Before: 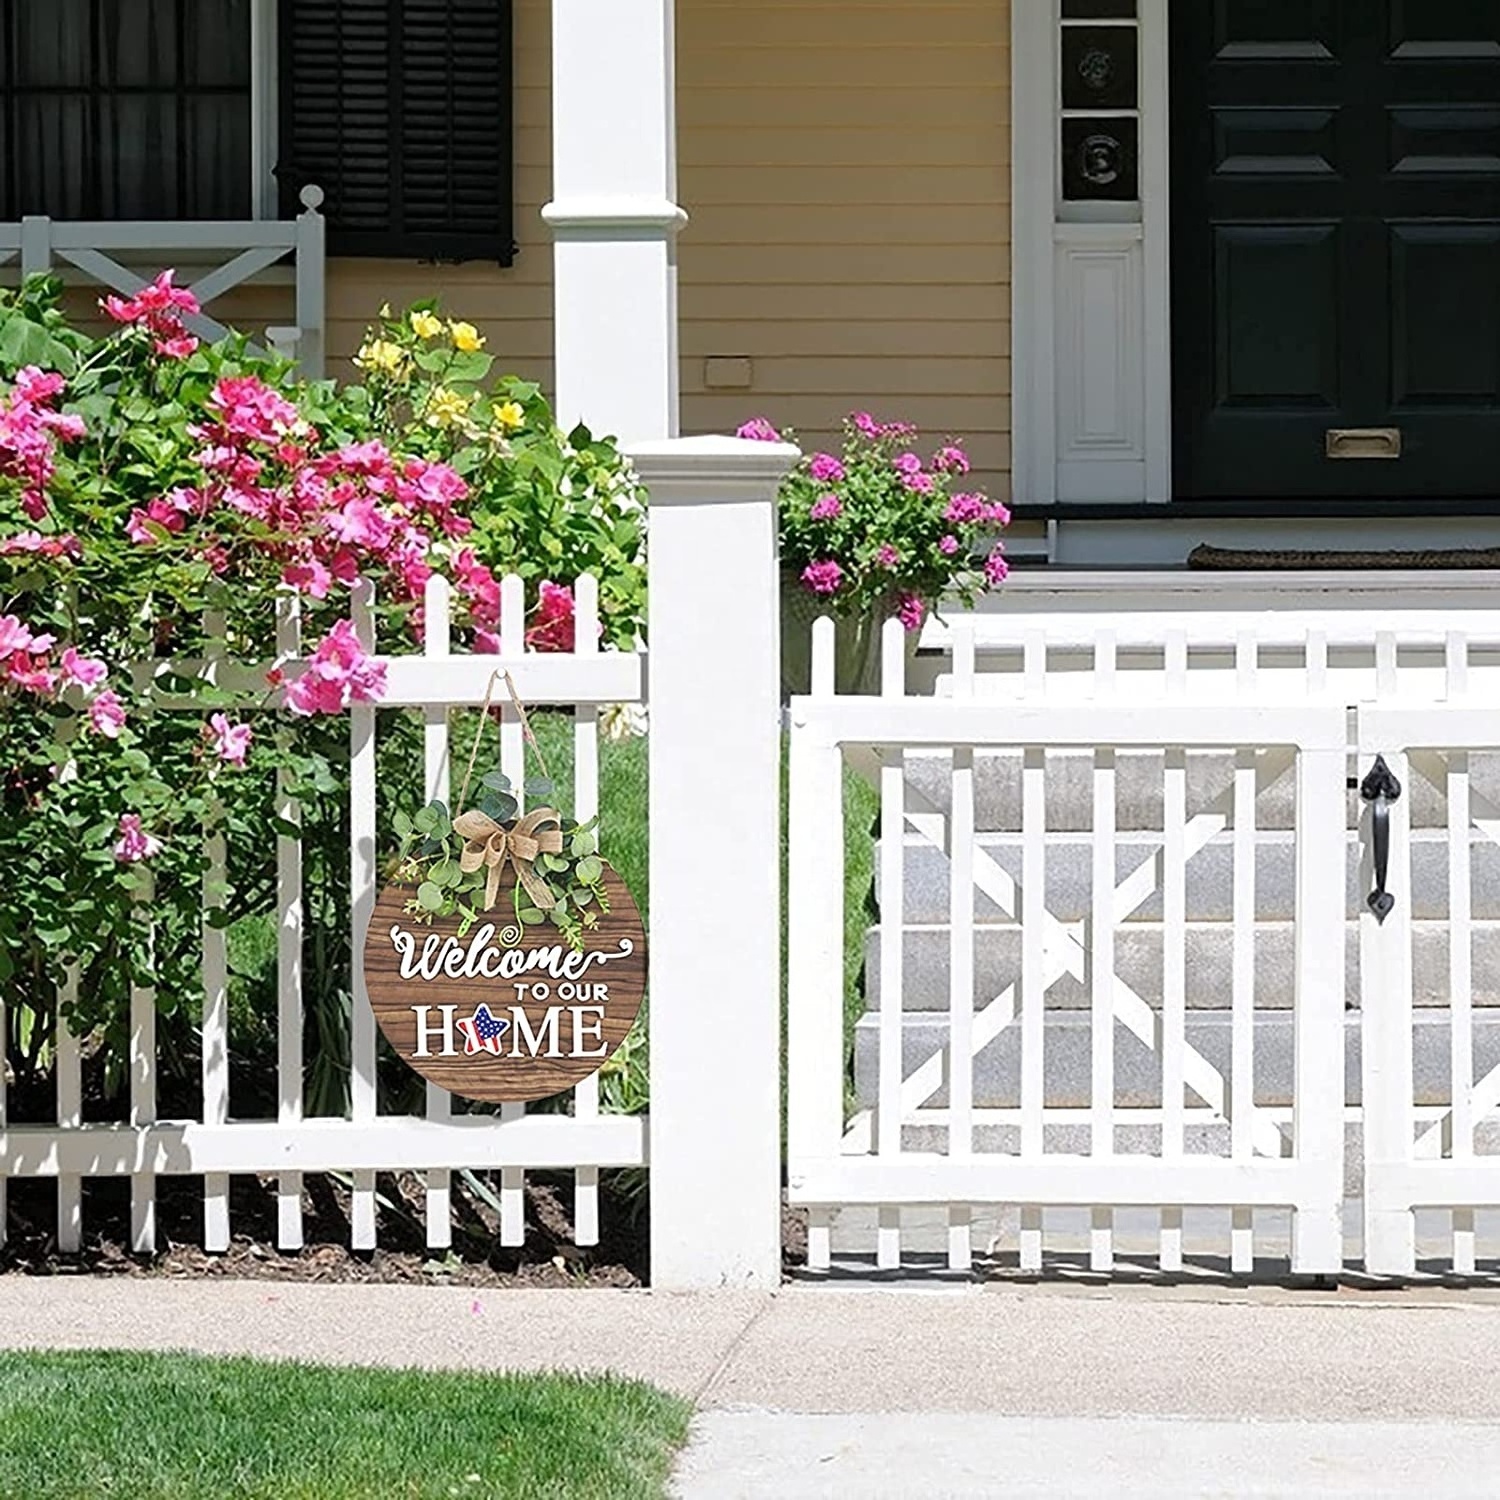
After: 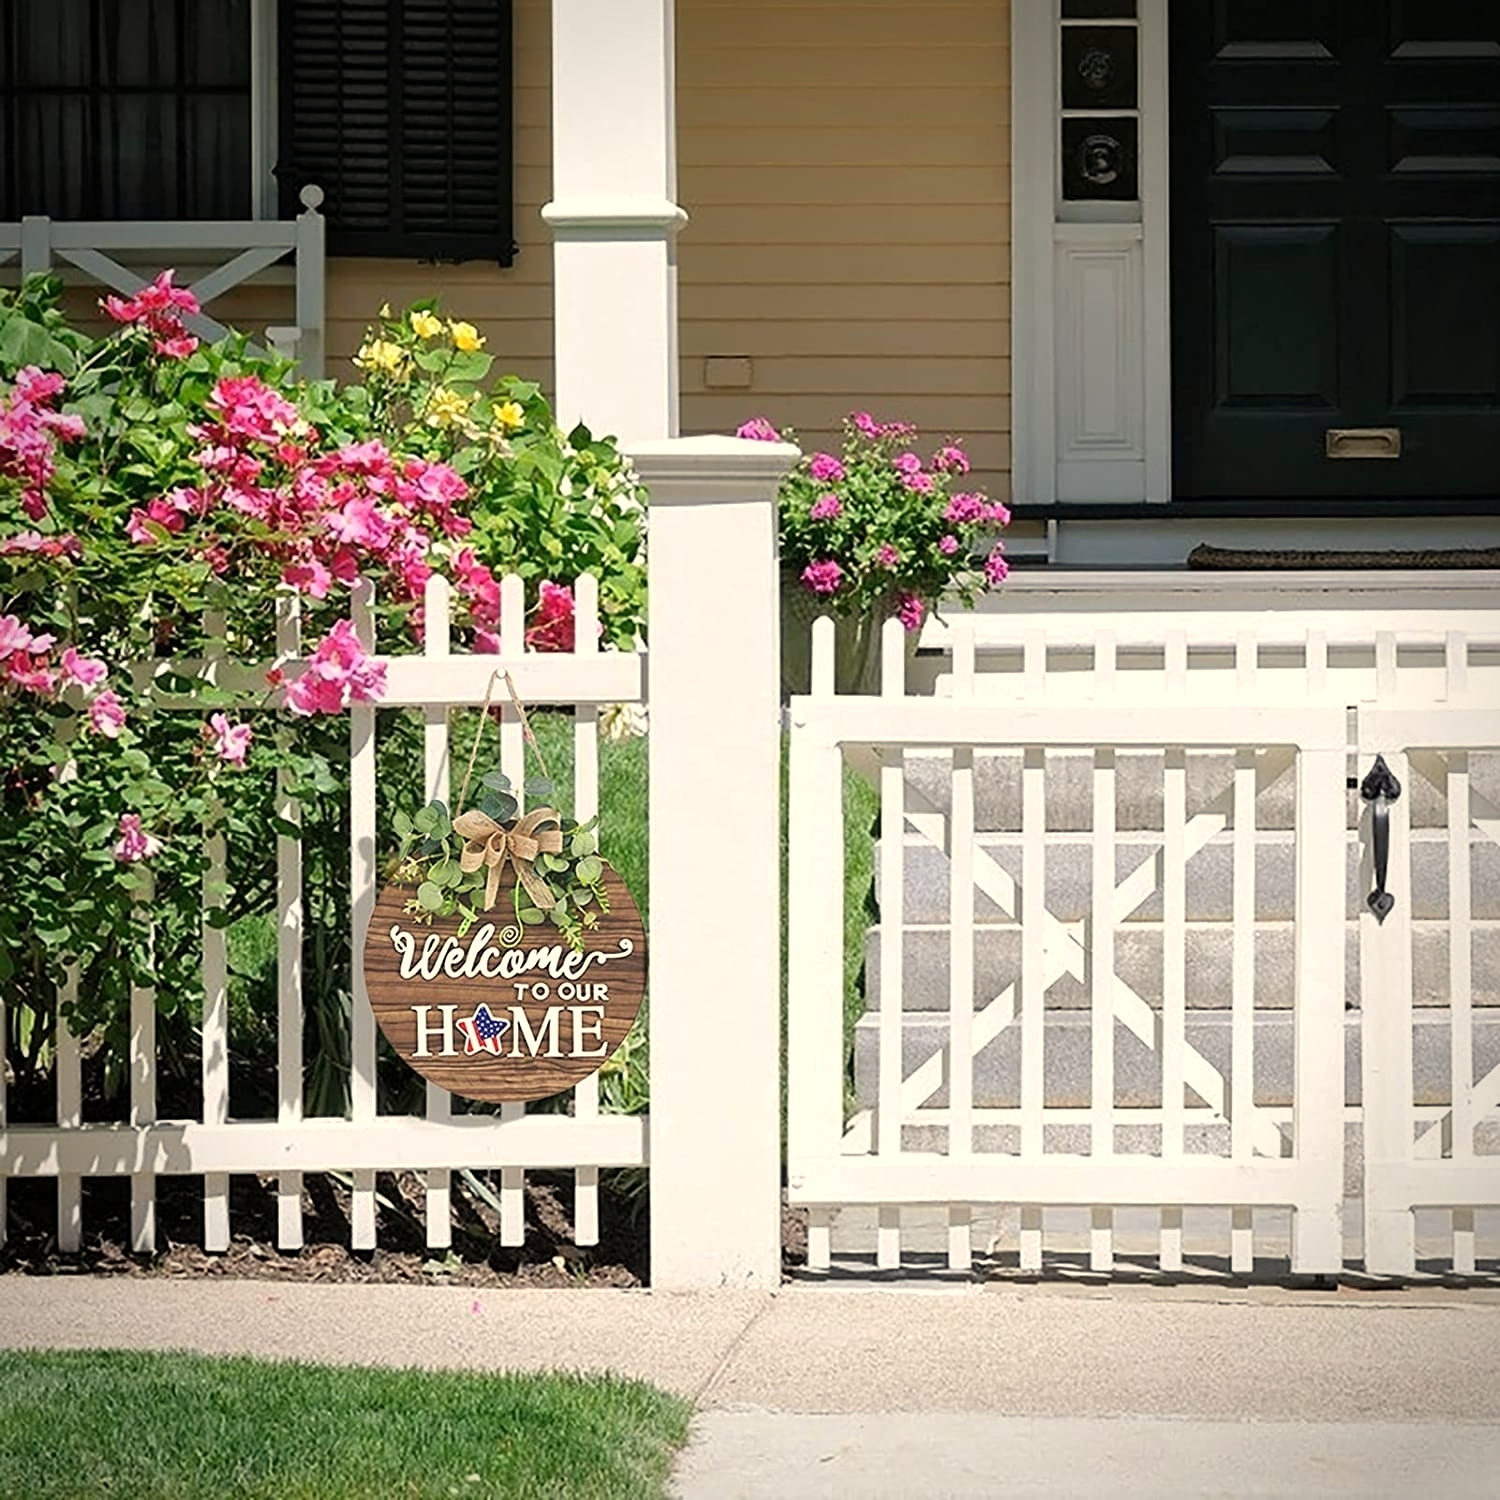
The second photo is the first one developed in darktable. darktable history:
vignetting: saturation 0, unbound false
white balance: red 1.045, blue 0.932
